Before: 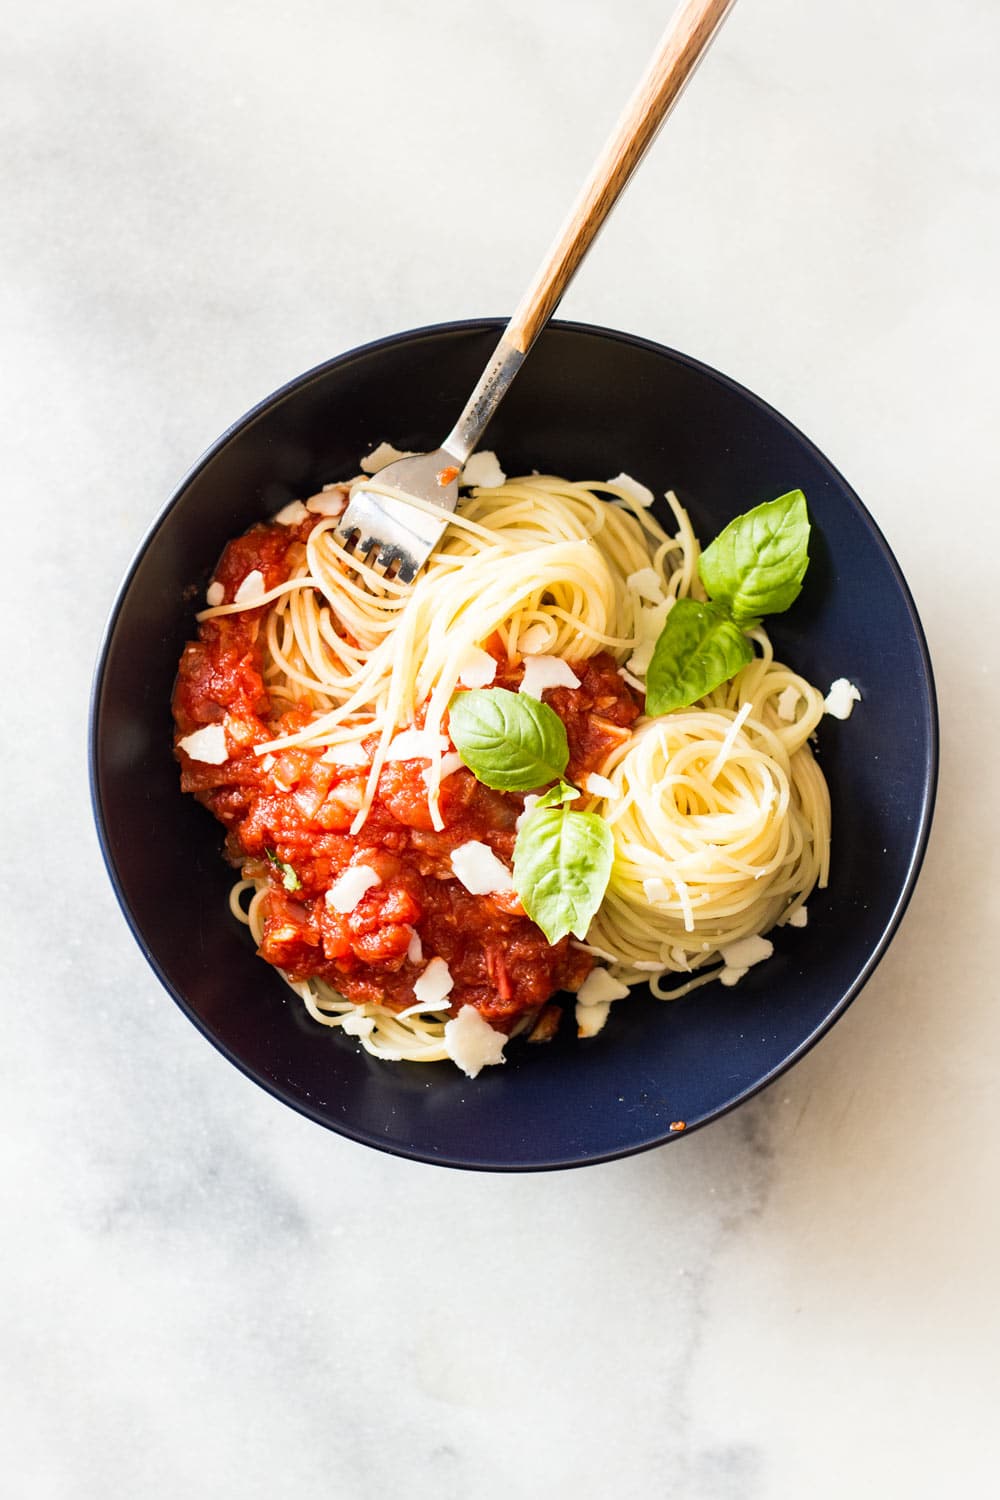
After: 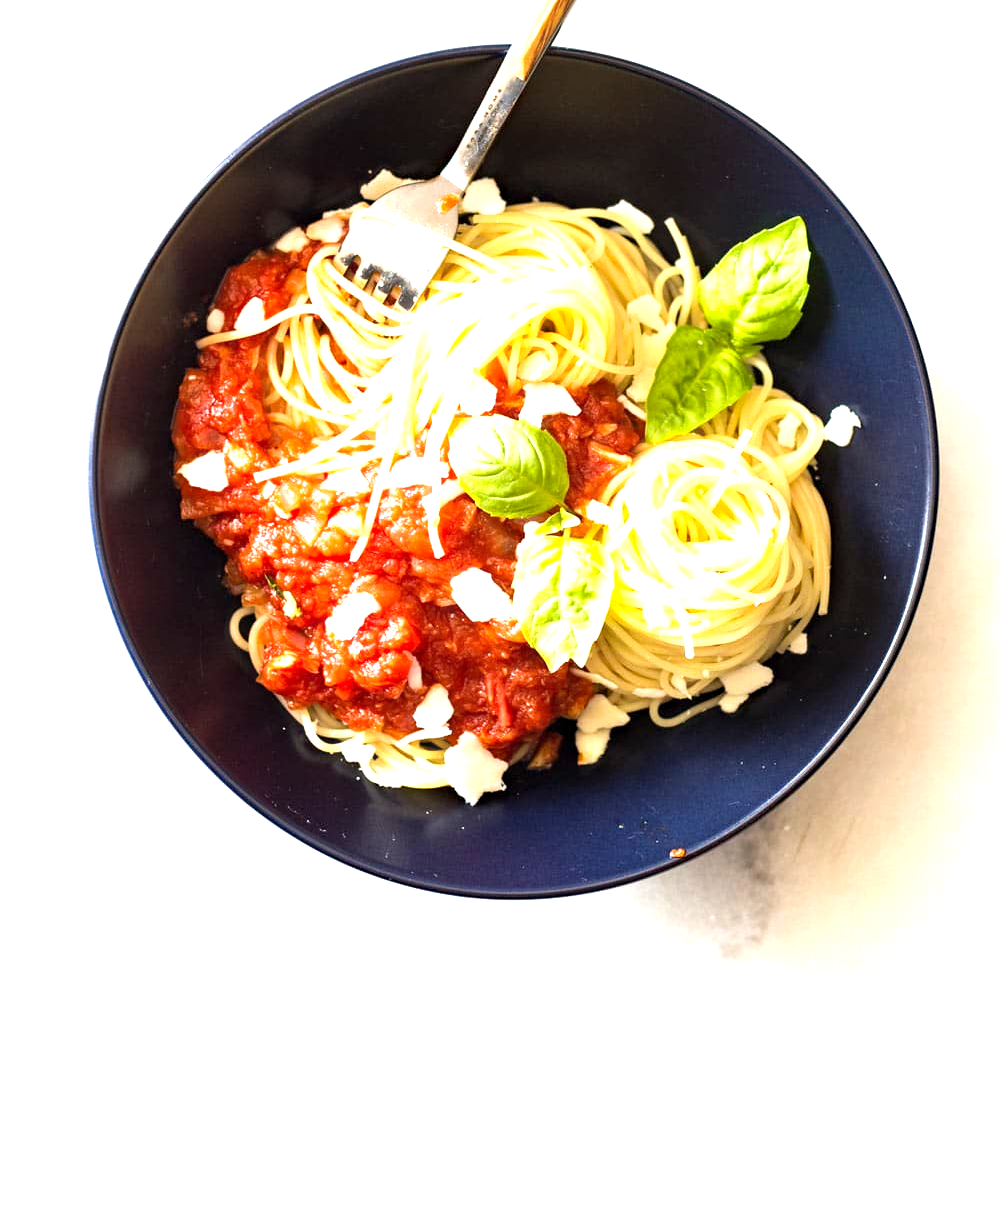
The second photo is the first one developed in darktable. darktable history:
crop and rotate: top 18.263%
exposure: black level correction 0, exposure 1 EV, compensate exposure bias true, compensate highlight preservation false
haze removal: on, module defaults
